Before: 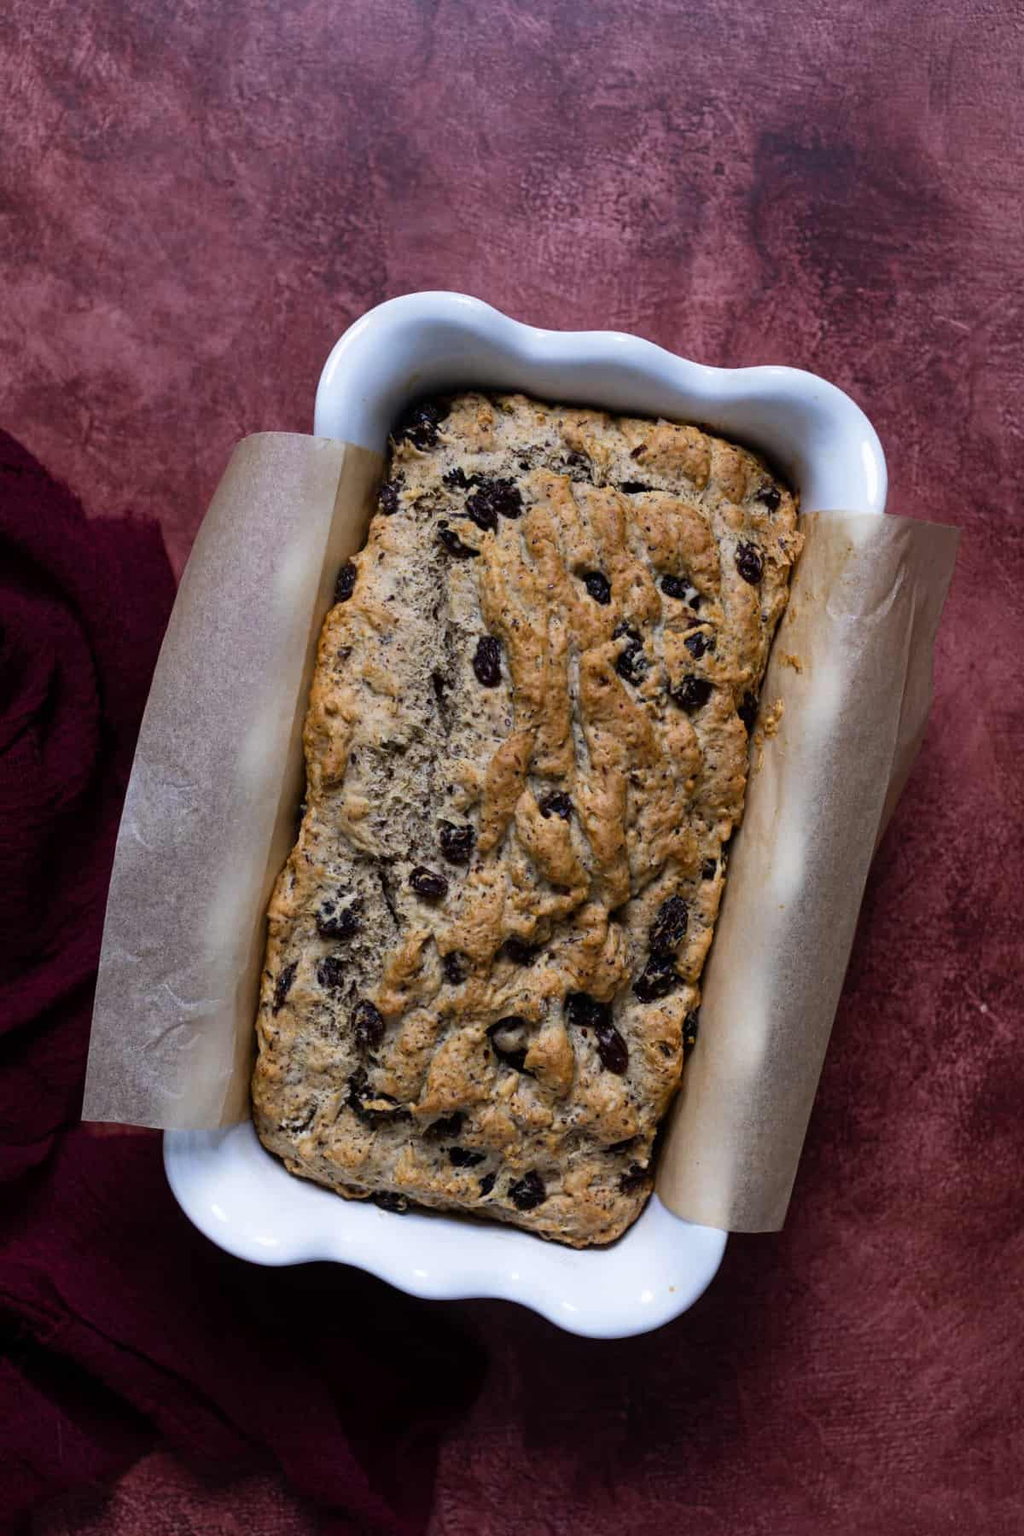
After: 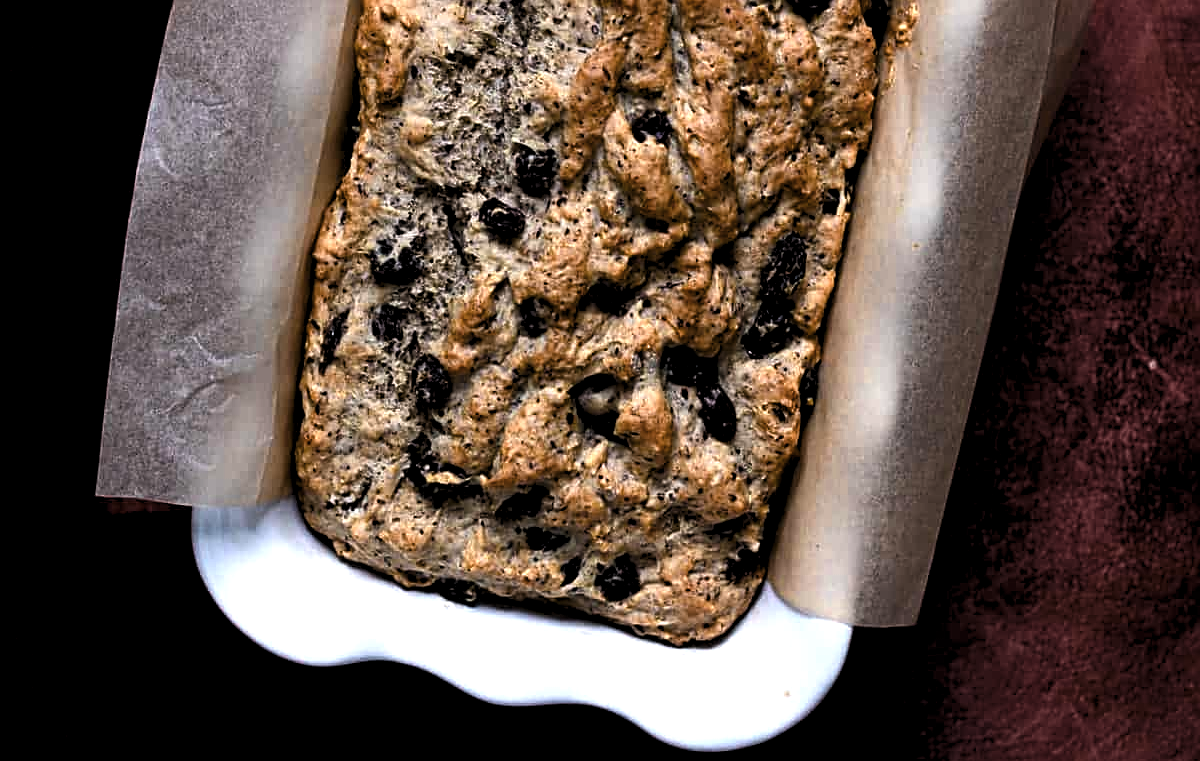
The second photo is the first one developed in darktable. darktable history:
levels: levels [0.116, 0.574, 1]
crop: top 45.423%, bottom 12.28%
sharpen: on, module defaults
color balance rgb: highlights gain › chroma 0.296%, highlights gain › hue 331.59°, perceptual saturation grading › global saturation 20%, perceptual saturation grading › highlights -48.945%, perceptual saturation grading › shadows 24.882%, perceptual brilliance grading › global brilliance 14.436%, perceptual brilliance grading › shadows -34.199%, global vibrance 20%
contrast brightness saturation: brightness 0.085, saturation 0.191
color zones: curves: ch0 [(0.018, 0.548) (0.224, 0.64) (0.425, 0.447) (0.675, 0.575) (0.732, 0.579)]; ch1 [(0.066, 0.487) (0.25, 0.5) (0.404, 0.43) (0.75, 0.421) (0.956, 0.421)]; ch2 [(0.044, 0.561) (0.215, 0.465) (0.399, 0.544) (0.465, 0.548) (0.614, 0.447) (0.724, 0.43) (0.882, 0.623) (0.956, 0.632)]
shadows and highlights: shadows 4.09, highlights -18.41, soften with gaussian
